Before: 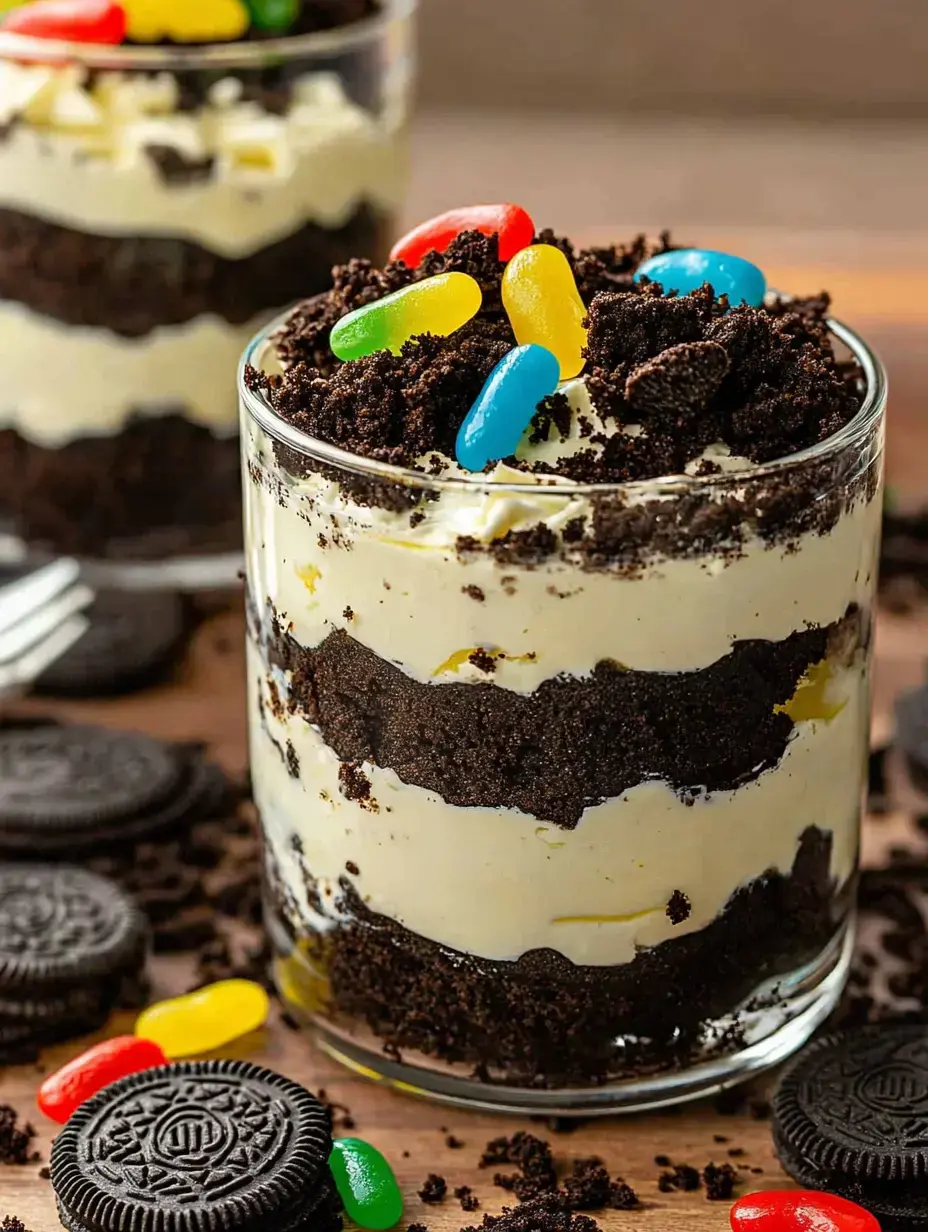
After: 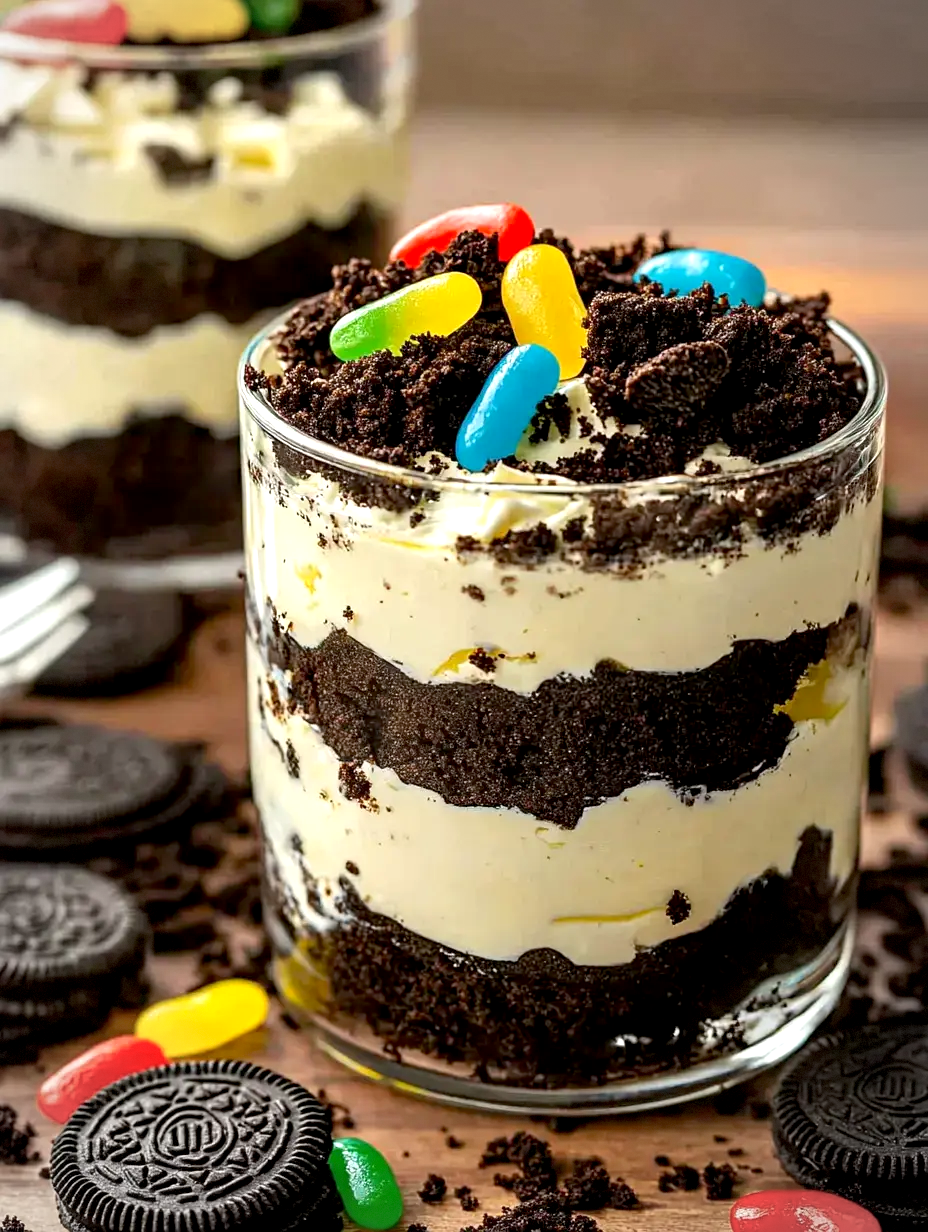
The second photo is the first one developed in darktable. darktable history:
exposure: black level correction 0.005, exposure 0.409 EV, compensate highlight preservation false
vignetting: fall-off start 81.78%, fall-off radius 62.49%, brightness -0.29, automatic ratio true, width/height ratio 1.412, dithering 8-bit output
